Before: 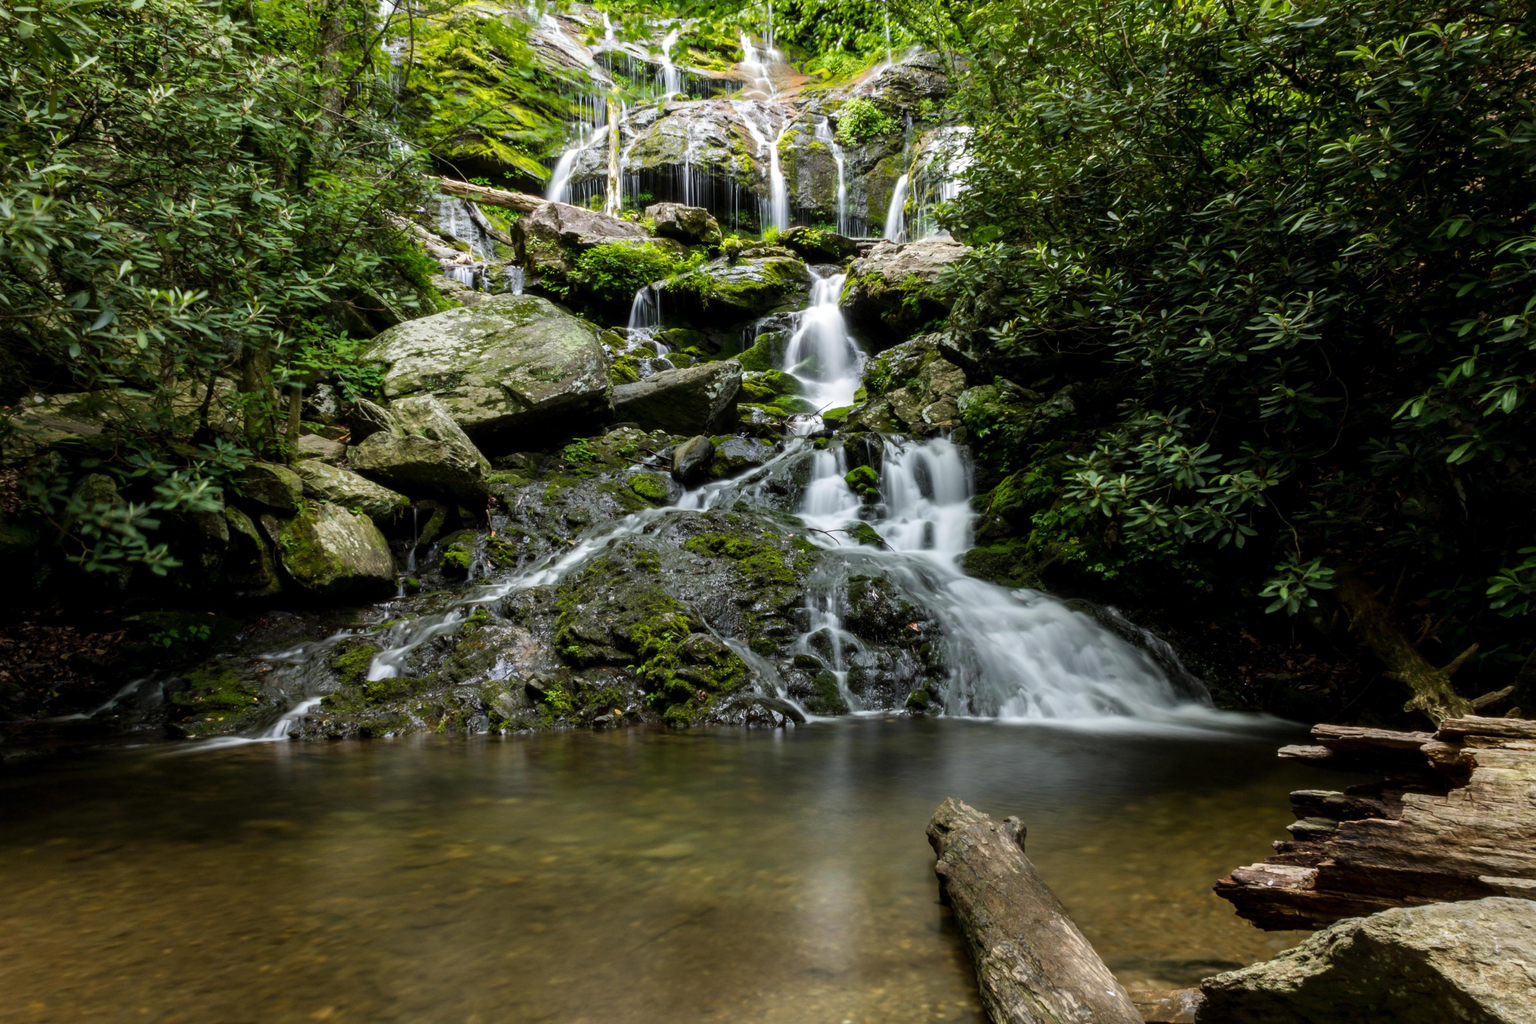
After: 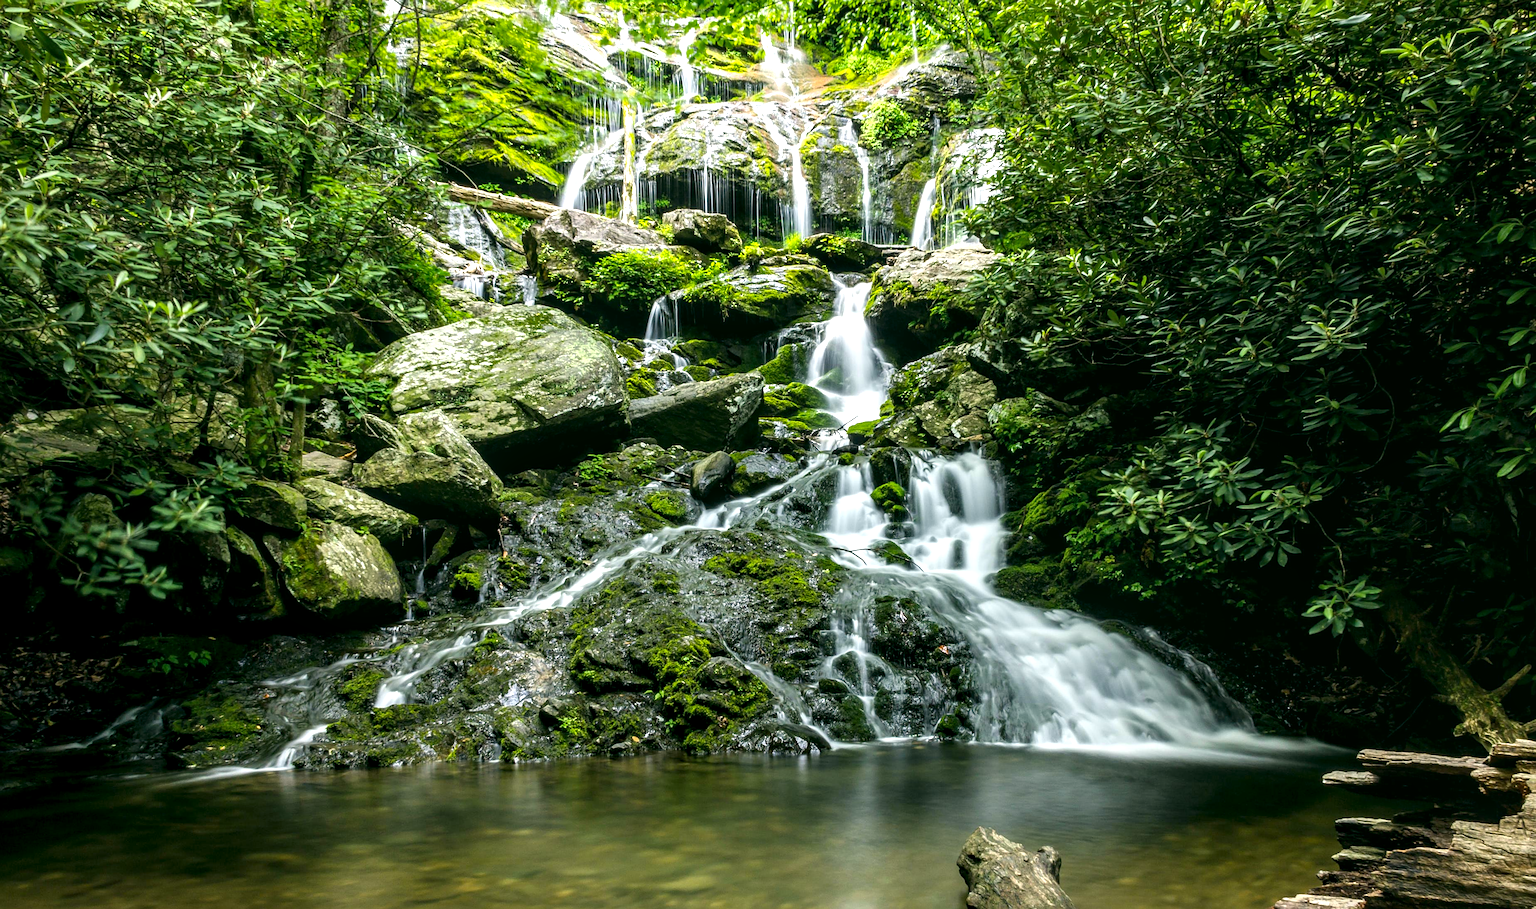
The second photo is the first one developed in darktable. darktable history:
crop and rotate: angle 0.2°, left 0.275%, right 3.127%, bottom 14.18%
exposure: black level correction 0, exposure 0.7 EV, compensate exposure bias true, compensate highlight preservation false
sharpen: on, module defaults
color correction: highlights a* -0.482, highlights b* 9.48, shadows a* -9.48, shadows b* 0.803
tone equalizer: on, module defaults
local contrast: on, module defaults
white balance: red 0.967, blue 1.049
